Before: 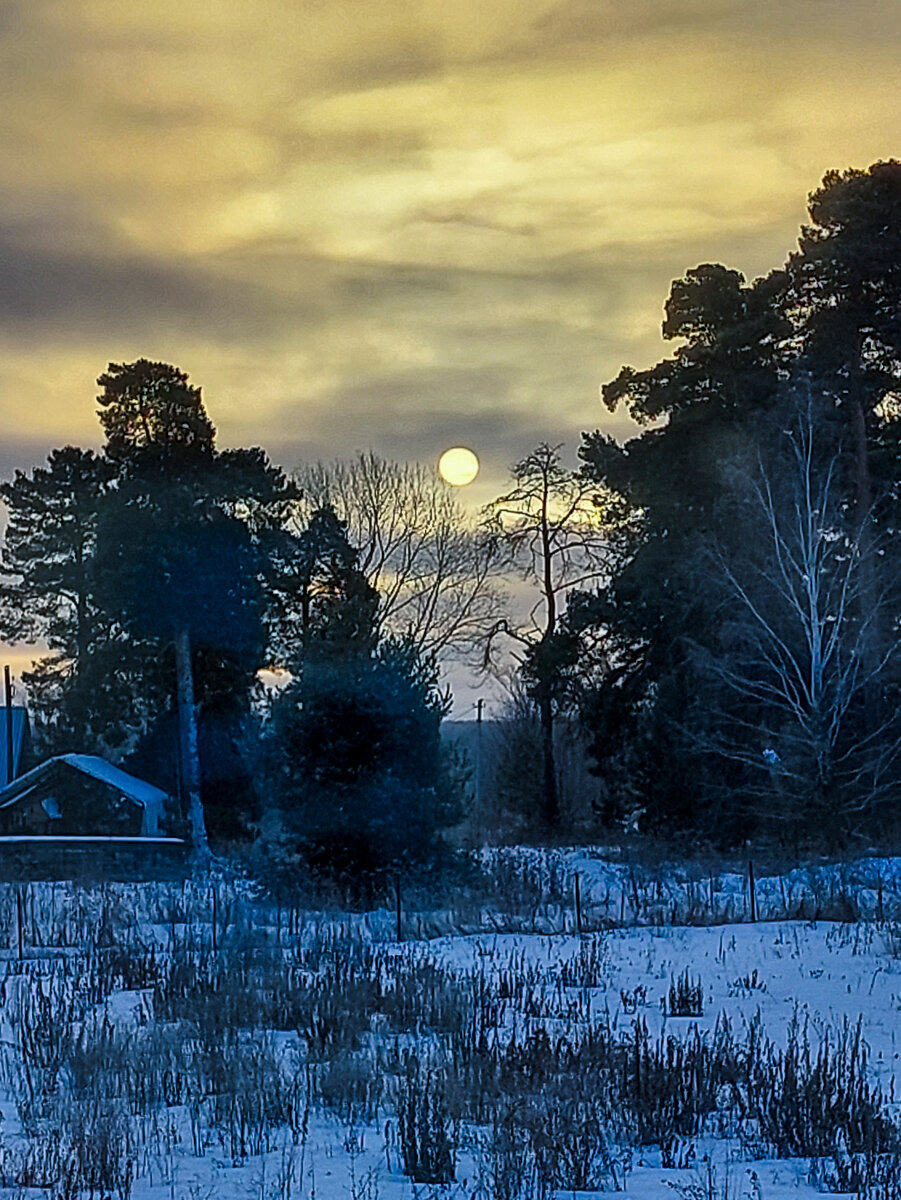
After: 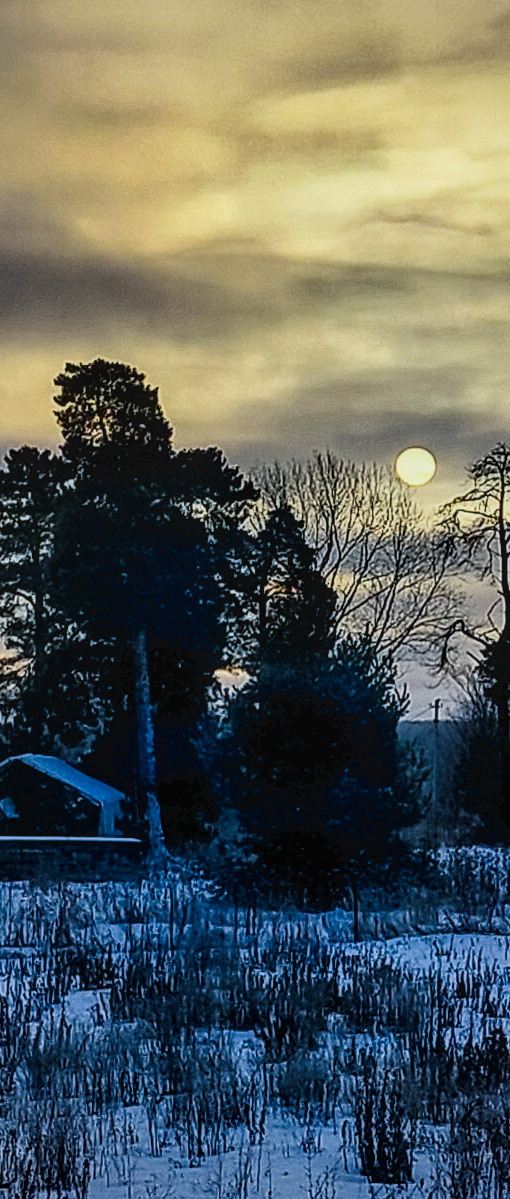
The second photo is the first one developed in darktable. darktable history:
crop: left 4.806%, right 38.273%
tone curve: curves: ch0 [(0, 0) (0.003, 0.038) (0.011, 0.035) (0.025, 0.03) (0.044, 0.044) (0.069, 0.062) (0.1, 0.087) (0.136, 0.114) (0.177, 0.15) (0.224, 0.193) (0.277, 0.242) (0.335, 0.299) (0.399, 0.361) (0.468, 0.437) (0.543, 0.521) (0.623, 0.614) (0.709, 0.717) (0.801, 0.817) (0.898, 0.913) (1, 1)], color space Lab, independent channels, preserve colors none
vignetting: fall-off radius 61.16%, brightness -0.331
filmic rgb: black relative exposure -8.01 EV, white relative exposure 4.06 EV, threshold 3.01 EV, hardness 4.16, latitude 49.58%, contrast 1.101, enable highlight reconstruction true
local contrast: on, module defaults
